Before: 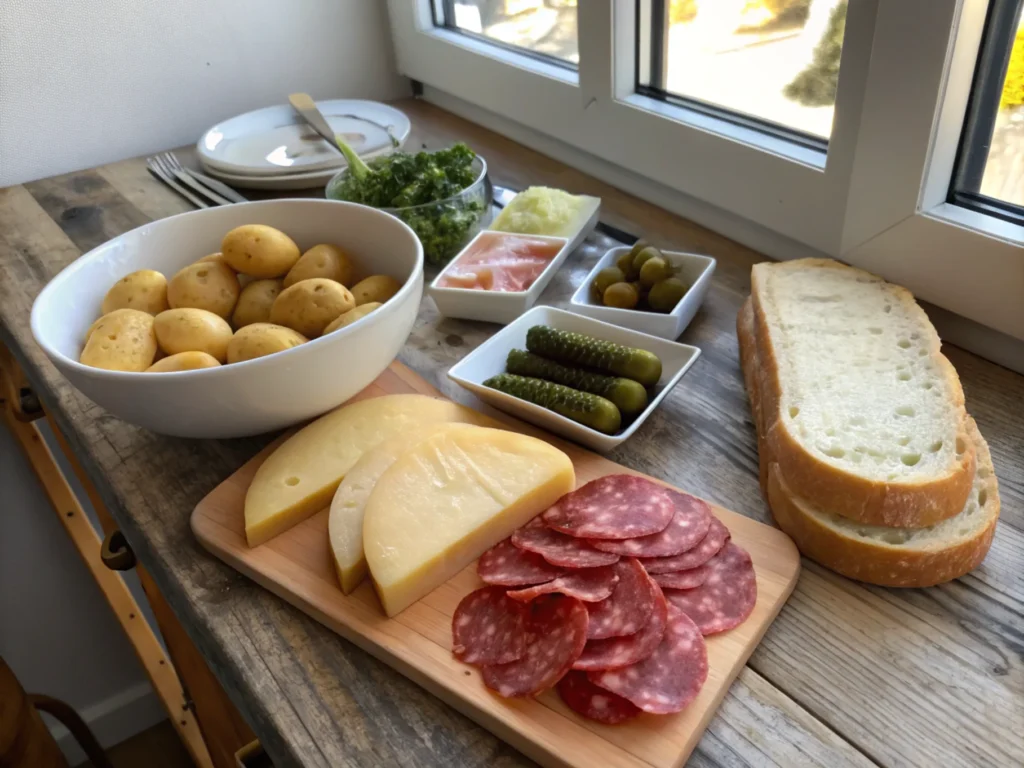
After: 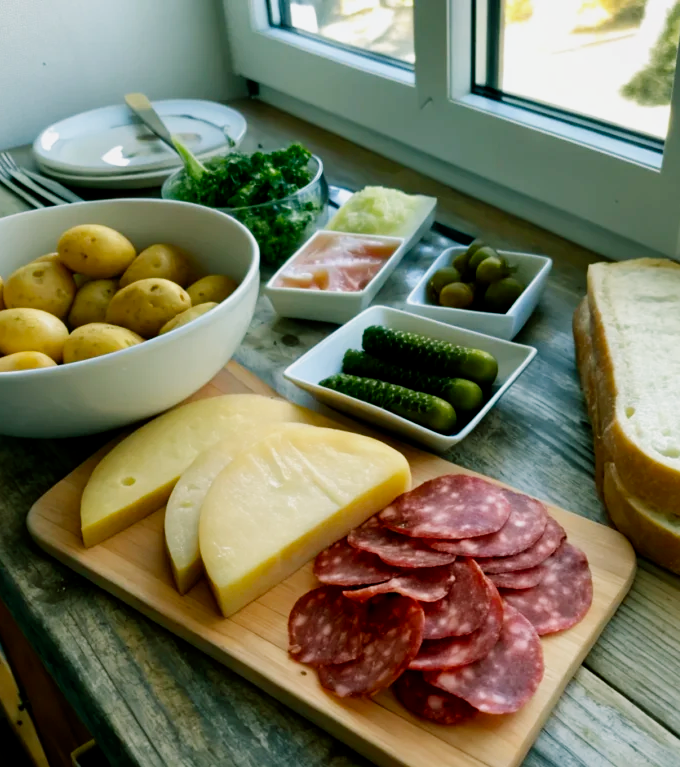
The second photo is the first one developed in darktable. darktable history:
color balance rgb: power › chroma 2.174%, power › hue 167.5°, global offset › luminance -0.388%, perceptual saturation grading › global saturation 10.384%
crop and rotate: left 16.09%, right 17.433%
filmic rgb: black relative exposure -16 EV, white relative exposure 5.32 EV, hardness 5.91, contrast 1.254, add noise in highlights 0.001, preserve chrominance no, color science v3 (2019), use custom middle-gray values true, contrast in highlights soft
